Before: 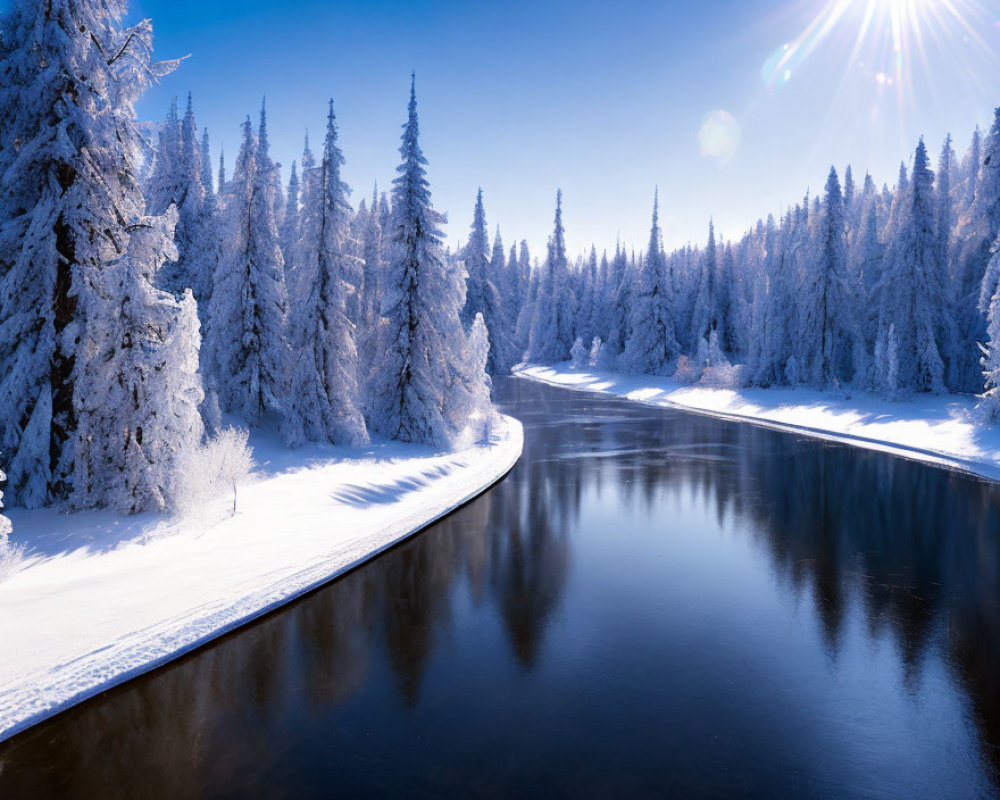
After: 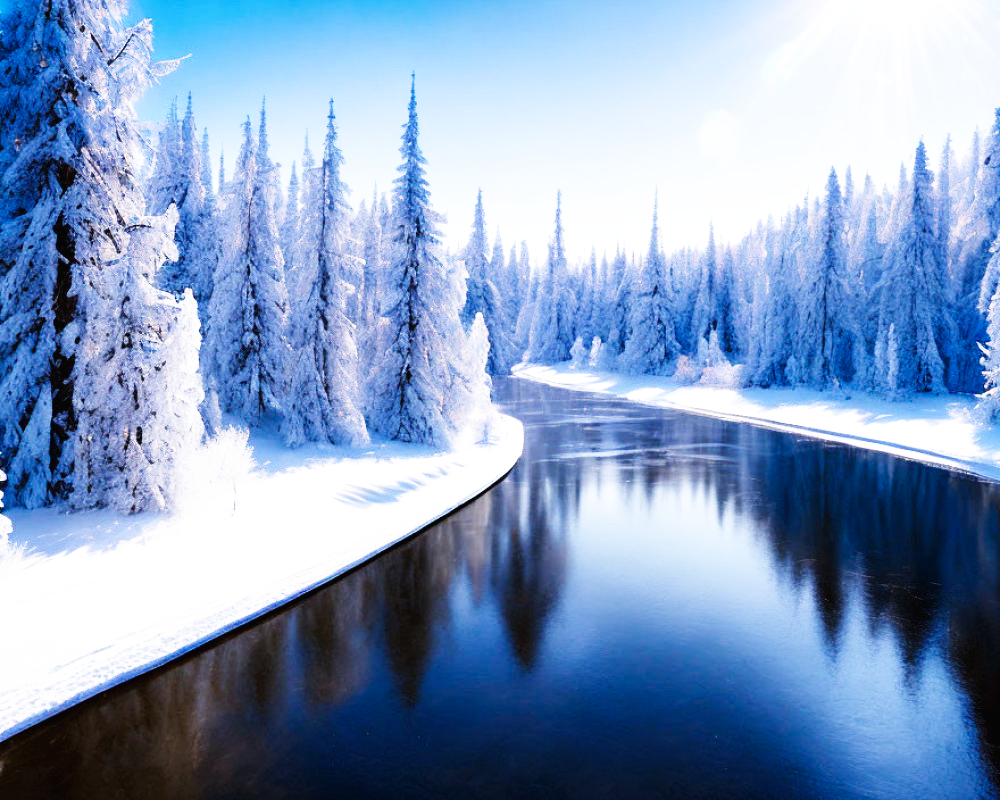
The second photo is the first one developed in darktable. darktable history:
base curve: curves: ch0 [(0, 0.003) (0.001, 0.002) (0.006, 0.004) (0.02, 0.022) (0.048, 0.086) (0.094, 0.234) (0.162, 0.431) (0.258, 0.629) (0.385, 0.8) (0.548, 0.918) (0.751, 0.988) (1, 1)], preserve colors none
tone equalizer: on, module defaults
